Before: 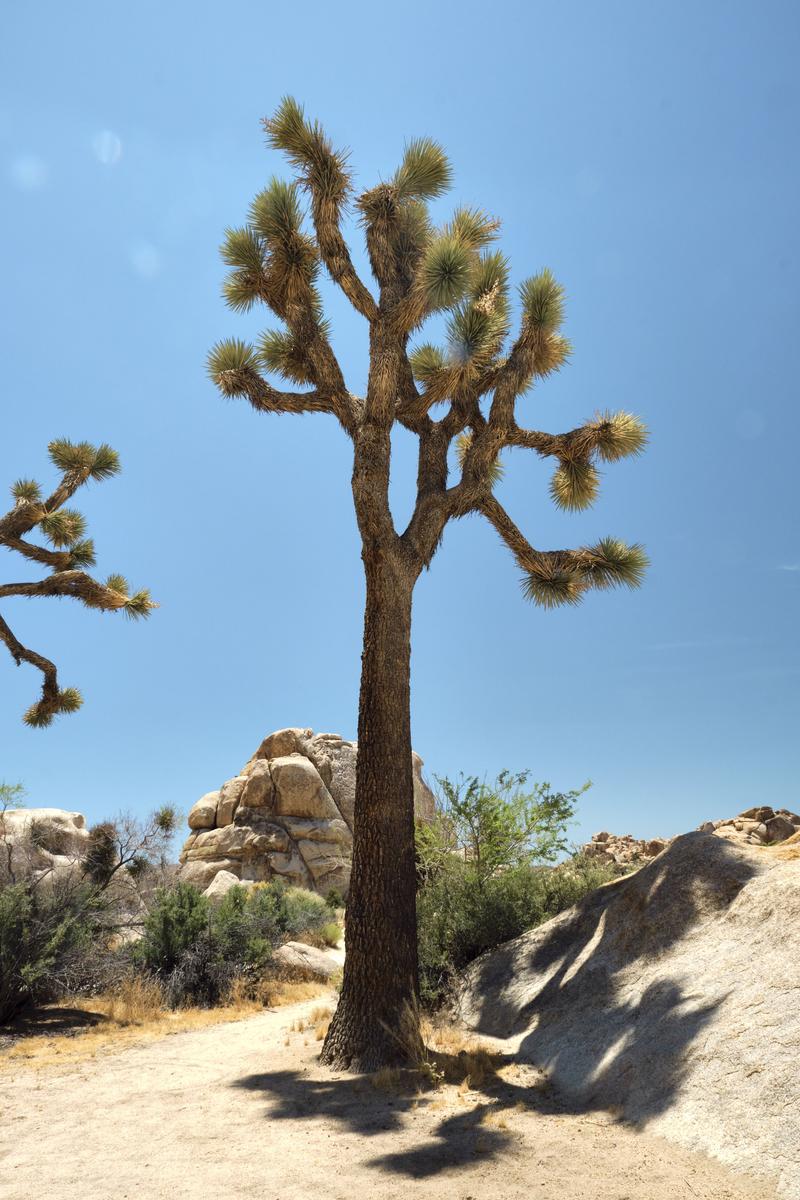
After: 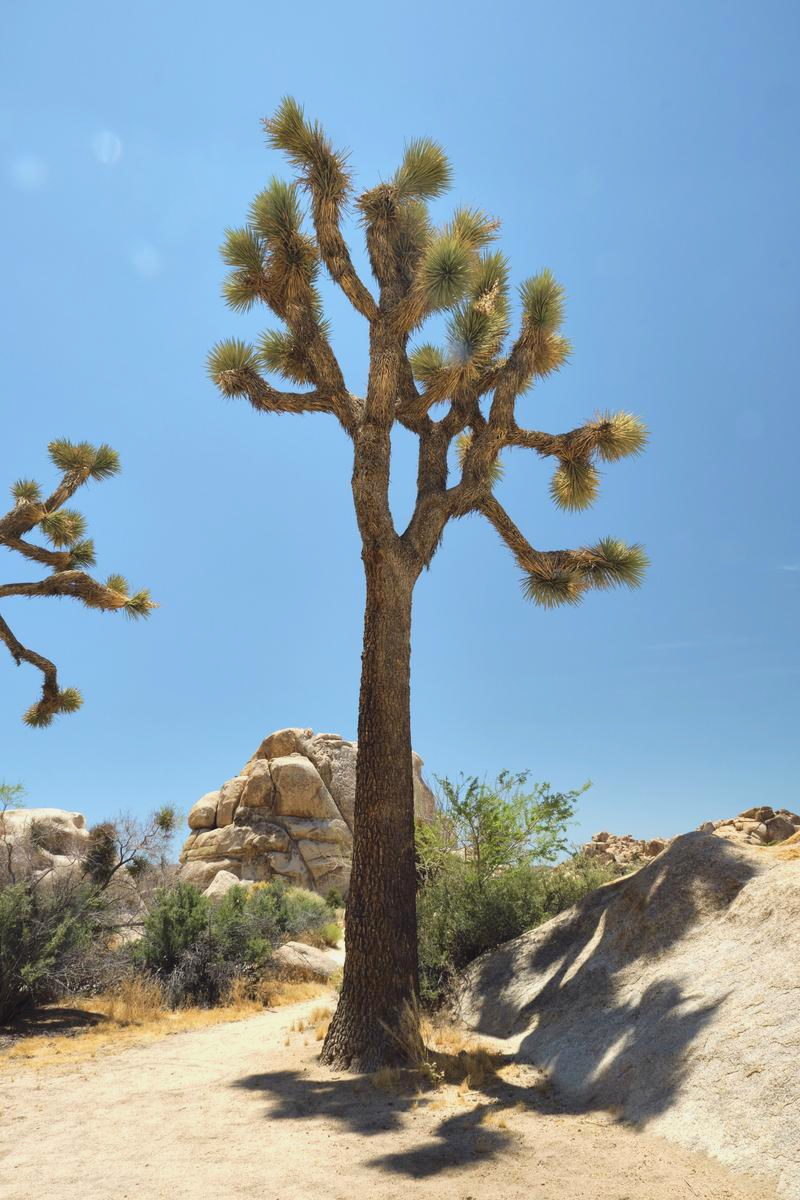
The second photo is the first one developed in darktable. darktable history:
contrast brightness saturation: contrast -0.093, brightness 0.043, saturation 0.077
